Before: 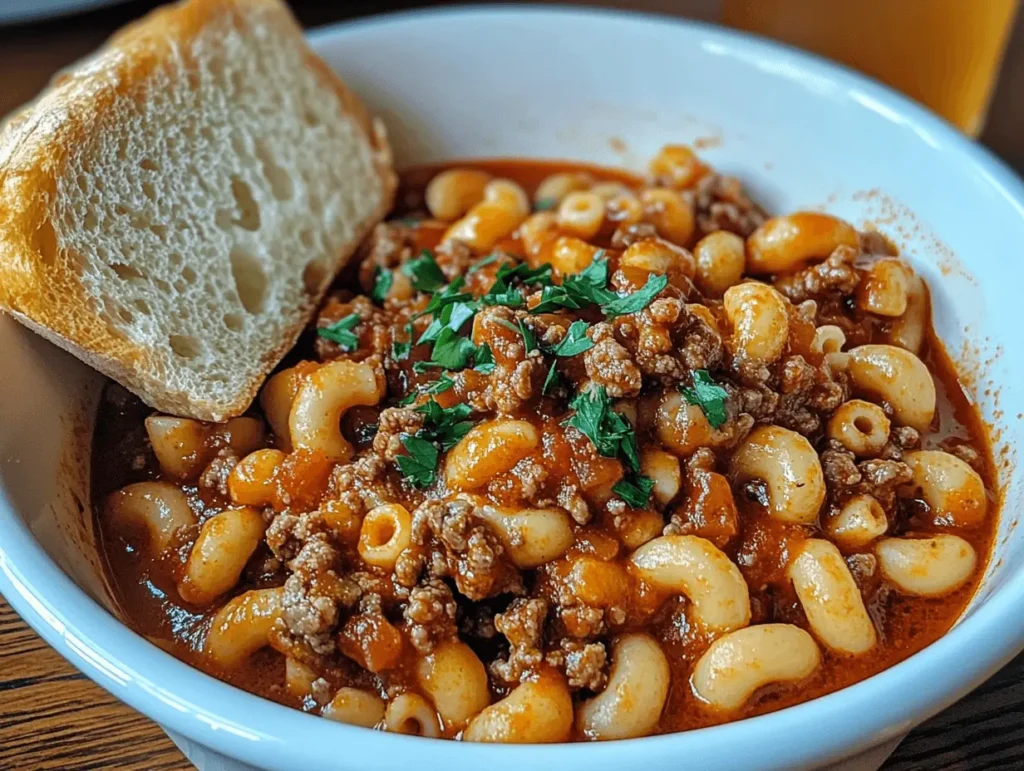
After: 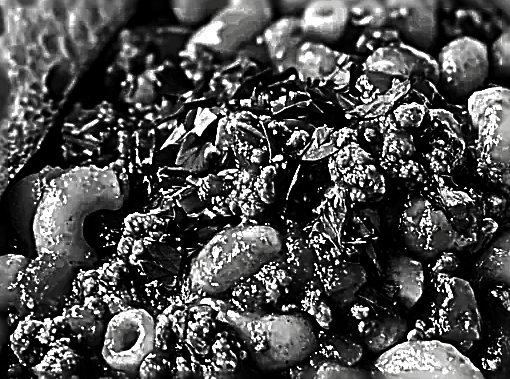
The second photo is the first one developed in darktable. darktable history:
tone equalizer: -8 EV -0.746 EV, -7 EV -0.735 EV, -6 EV -0.604 EV, -5 EV -0.375 EV, -3 EV 0.403 EV, -2 EV 0.6 EV, -1 EV 0.676 EV, +0 EV 0.769 EV, edges refinement/feathering 500, mask exposure compensation -1.57 EV, preserve details no
contrast brightness saturation: contrast -0.031, brightness -0.604, saturation -0.997
sharpen: radius 3.18, amount 1.721
crop: left 25.027%, top 25.401%, right 25.127%, bottom 25.313%
